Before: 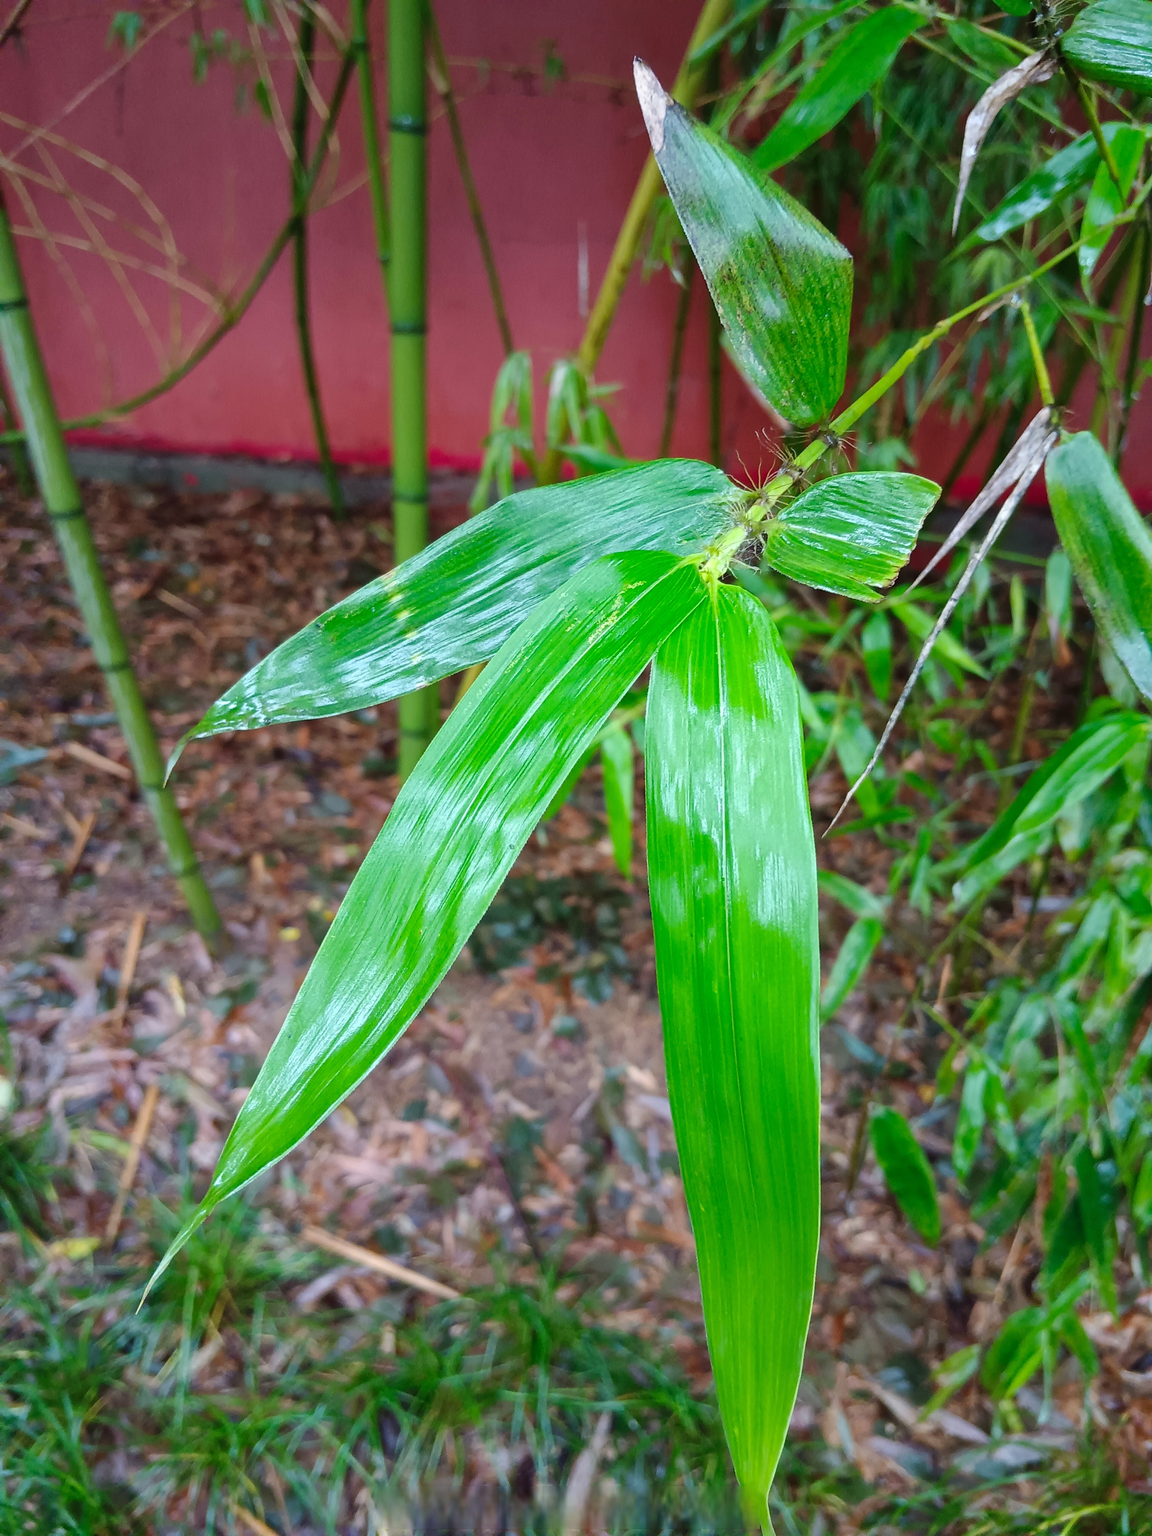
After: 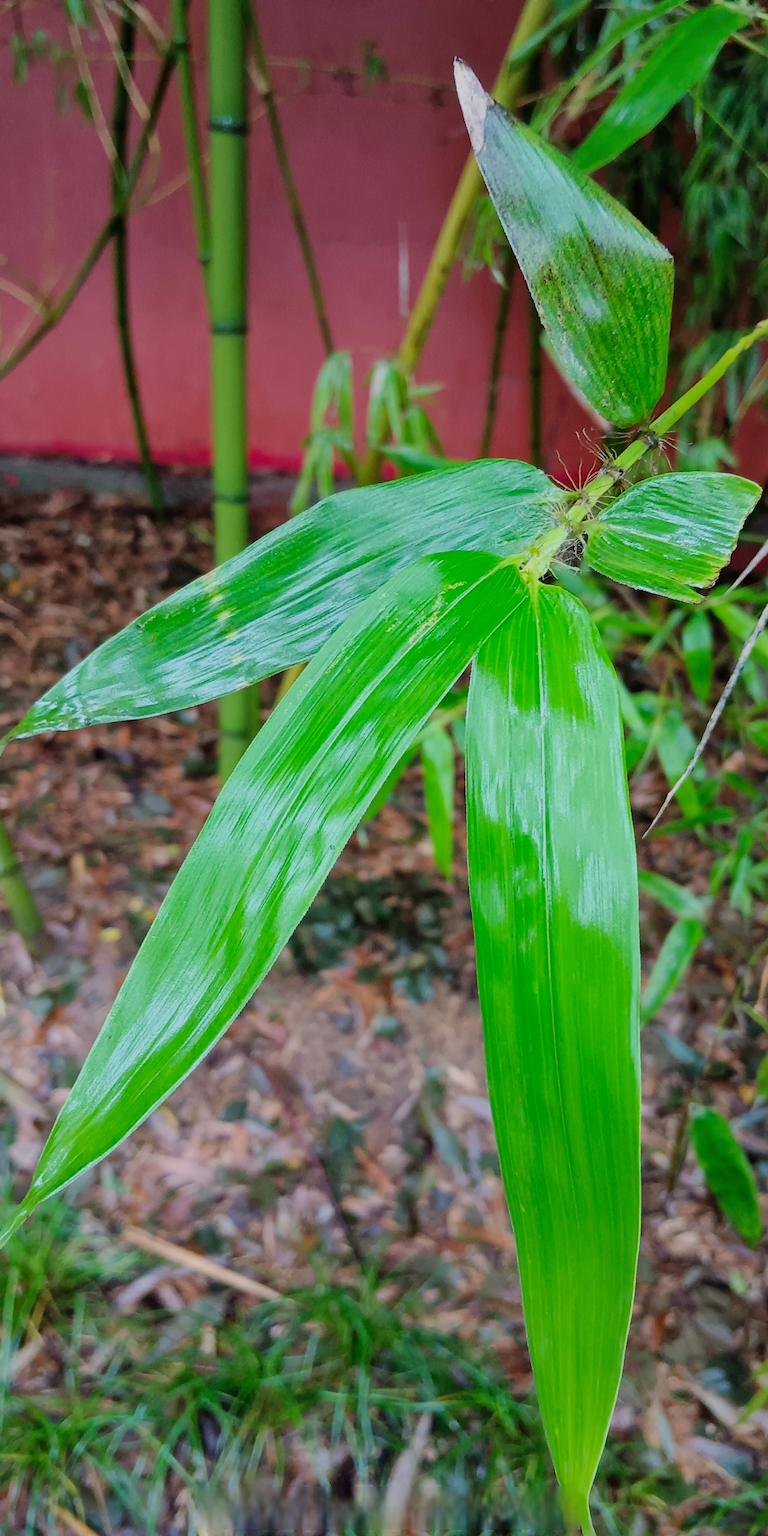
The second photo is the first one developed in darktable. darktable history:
shadows and highlights: radius 126.24, shadows 30.31, highlights -30.84, low approximation 0.01, soften with gaussian
filmic rgb: black relative exposure -7.37 EV, white relative exposure 5.09 EV, hardness 3.21, color science v6 (2022)
crop and rotate: left 15.634%, right 17.684%
